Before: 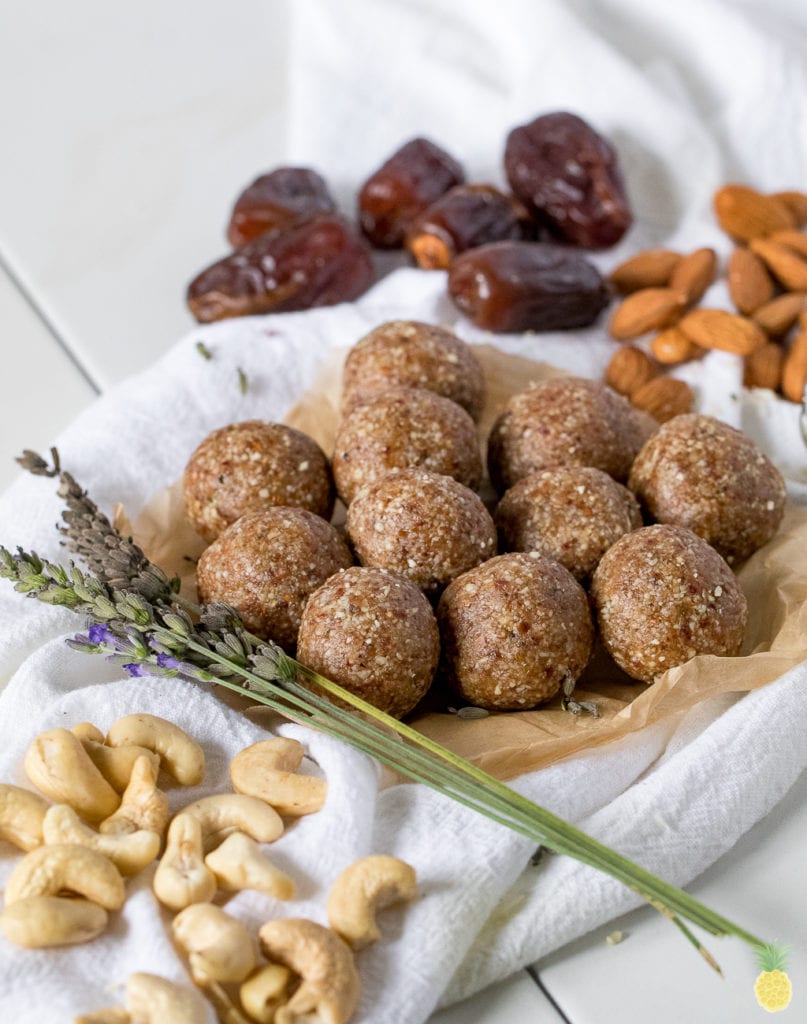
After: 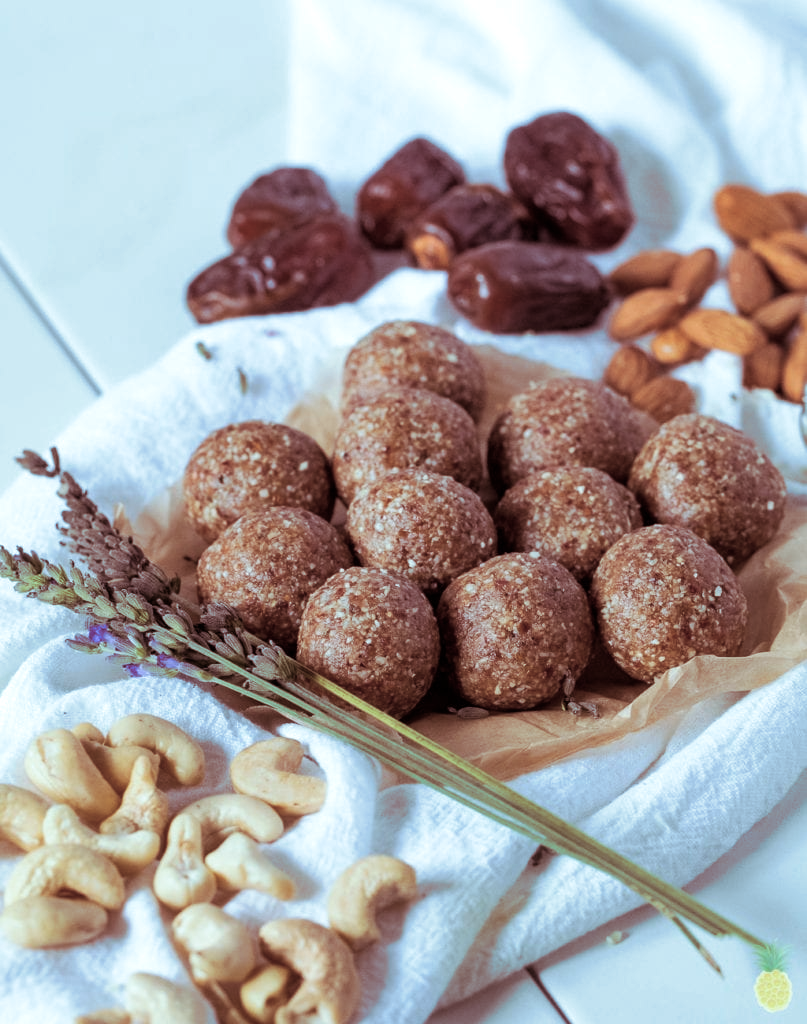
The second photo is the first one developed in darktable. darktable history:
split-toning: on, module defaults
color correction: highlights a* -10.69, highlights b* -19.19
